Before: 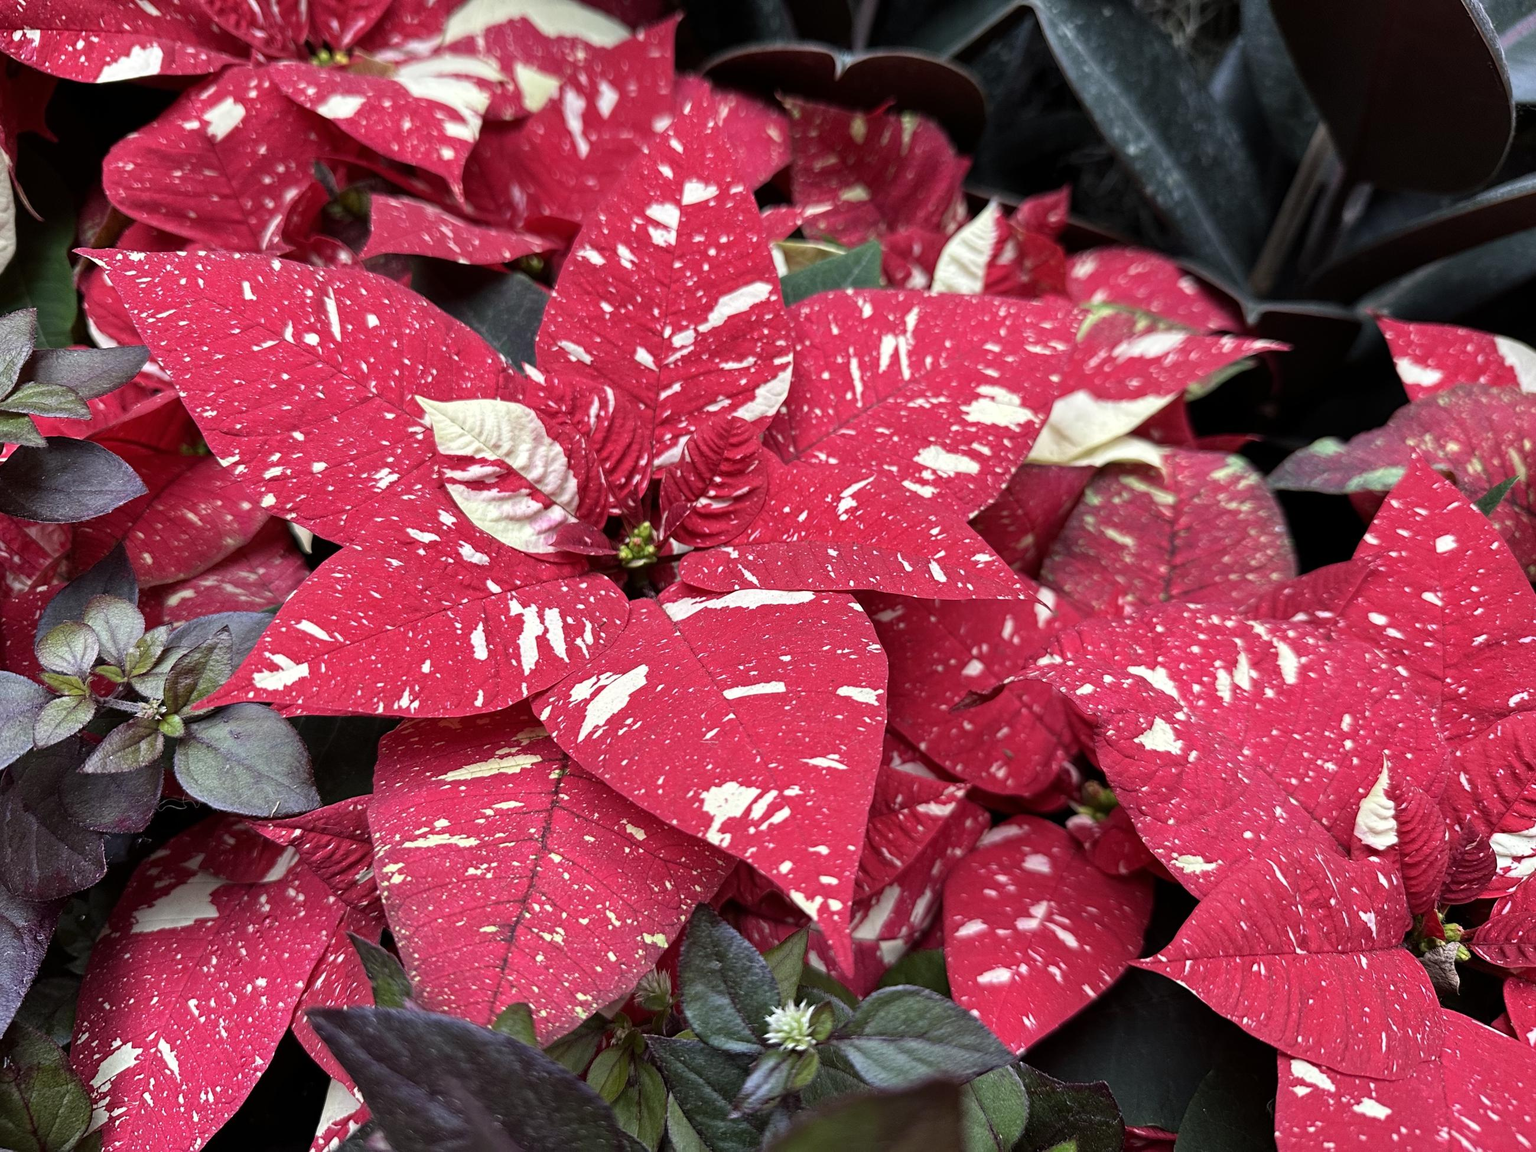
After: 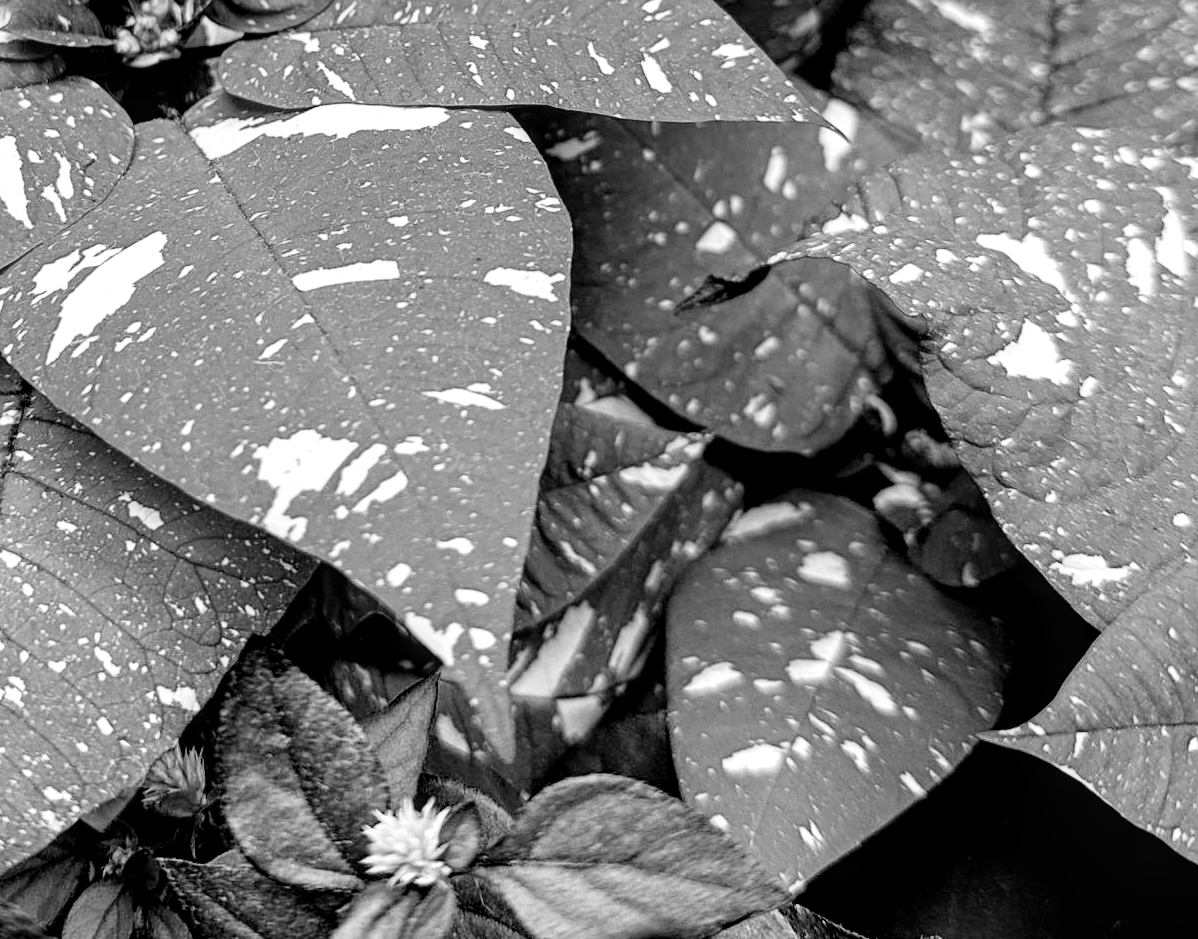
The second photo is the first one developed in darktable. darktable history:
exposure: exposure 0.3 EV, compensate highlight preservation false
filmic rgb: black relative exposure -5.11 EV, white relative exposure 3.51 EV, hardness 3.19, contrast 1.183, highlights saturation mix -49.12%, add noise in highlights 0.002, preserve chrominance no, color science v3 (2019), use custom middle-gray values true, contrast in highlights soft
crop: left 35.83%, top 45.821%, right 18.07%, bottom 6.014%
local contrast: detail 130%
contrast brightness saturation: brightness 0.141
color balance rgb: highlights gain › chroma 0.109%, highlights gain › hue 332.93°, global offset › luminance -0.492%, perceptual saturation grading › global saturation -12.191%, perceptual brilliance grading › global brilliance 11.23%, contrast 4.403%
